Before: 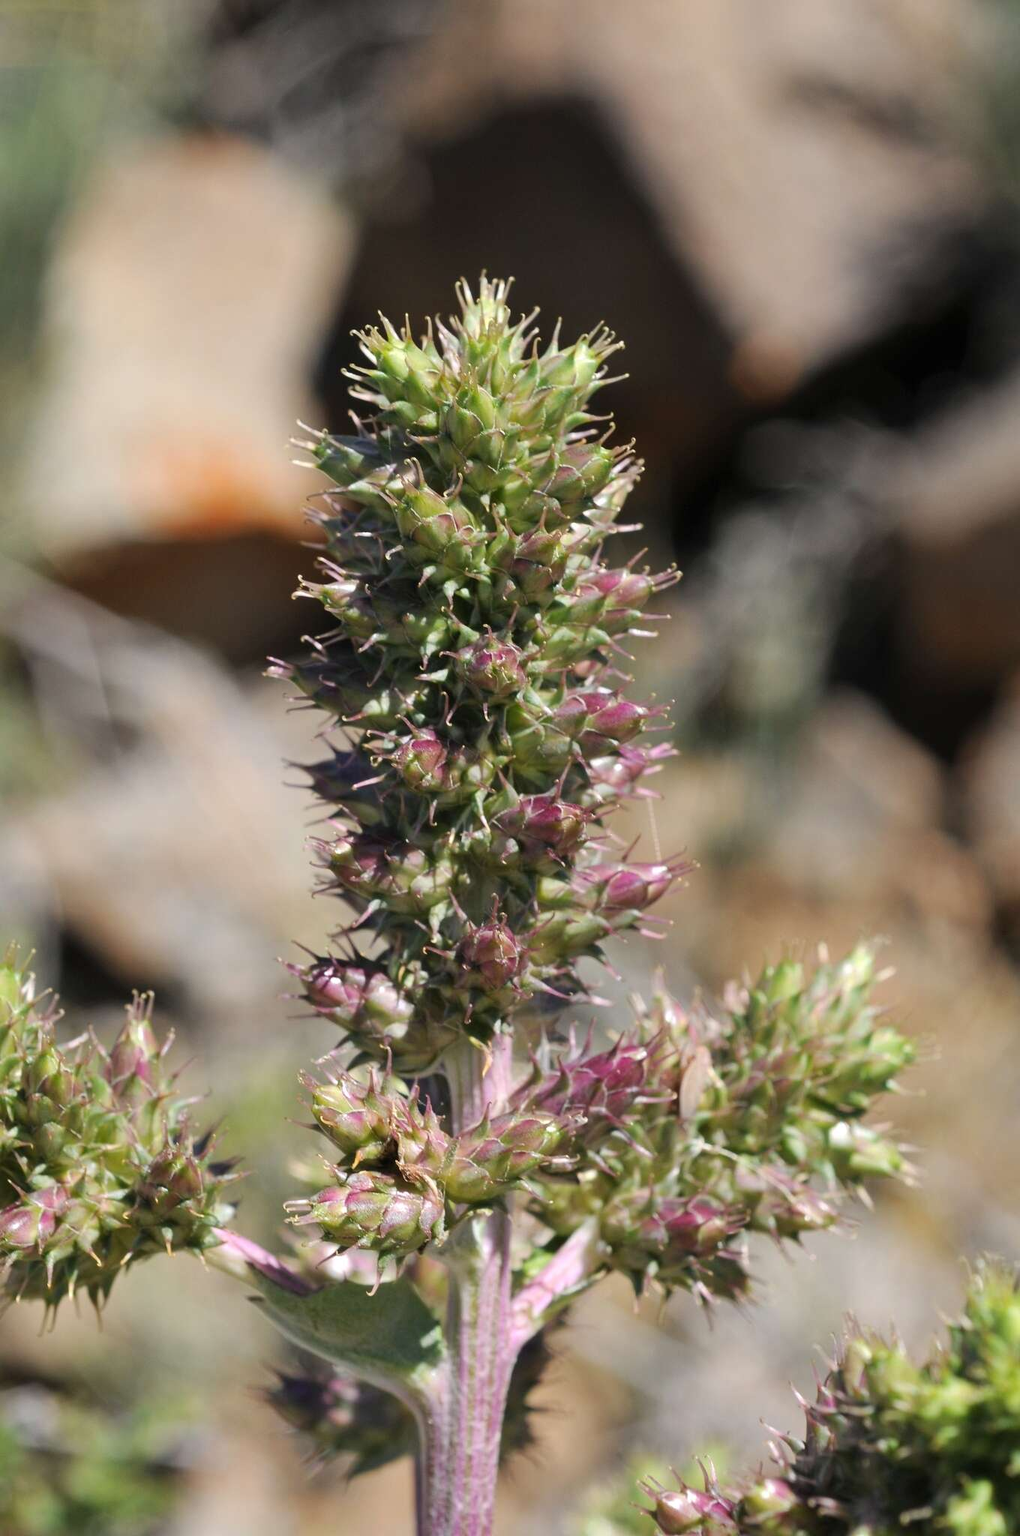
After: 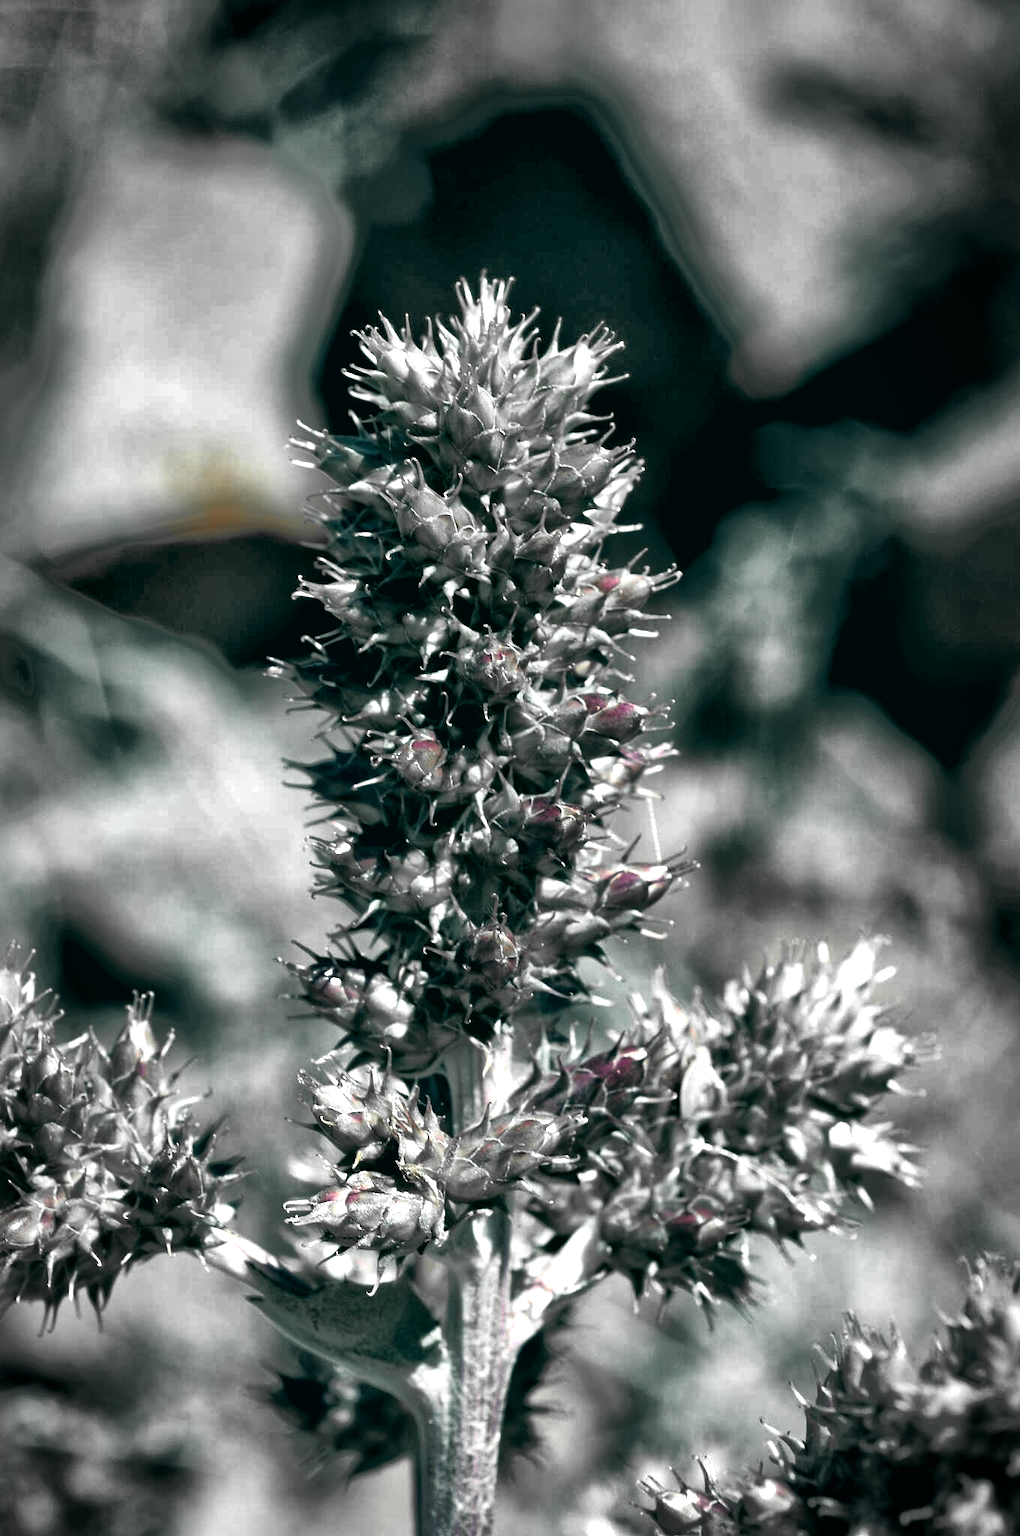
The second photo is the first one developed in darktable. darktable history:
tone curve: curves: ch0 [(0, 0) (0.004, 0.001) (0.133, 0.112) (0.325, 0.362) (0.832, 0.893) (1, 1)], color space Lab, linked channels, preserve colors none
vignetting: automatic ratio true
color correction: highlights a* -20.08, highlights b* 9.8, shadows a* -20.4, shadows b* -10.76
local contrast: mode bilateral grid, contrast 25, coarseness 47, detail 151%, midtone range 0.2
tone mapping: contrast compression 1.5, spatial extent 10 | blend: blend mode average, opacity 100%; mask: uniform (no mask)
color contrast: blue-yellow contrast 0.62
levels: levels [0.044, 0.475, 0.791]
color zones: curves: ch1 [(0, 0.679) (0.143, 0.647) (0.286, 0.261) (0.378, -0.011) (0.571, 0.396) (0.714, 0.399) (0.857, 0.406) (1, 0.679)]
